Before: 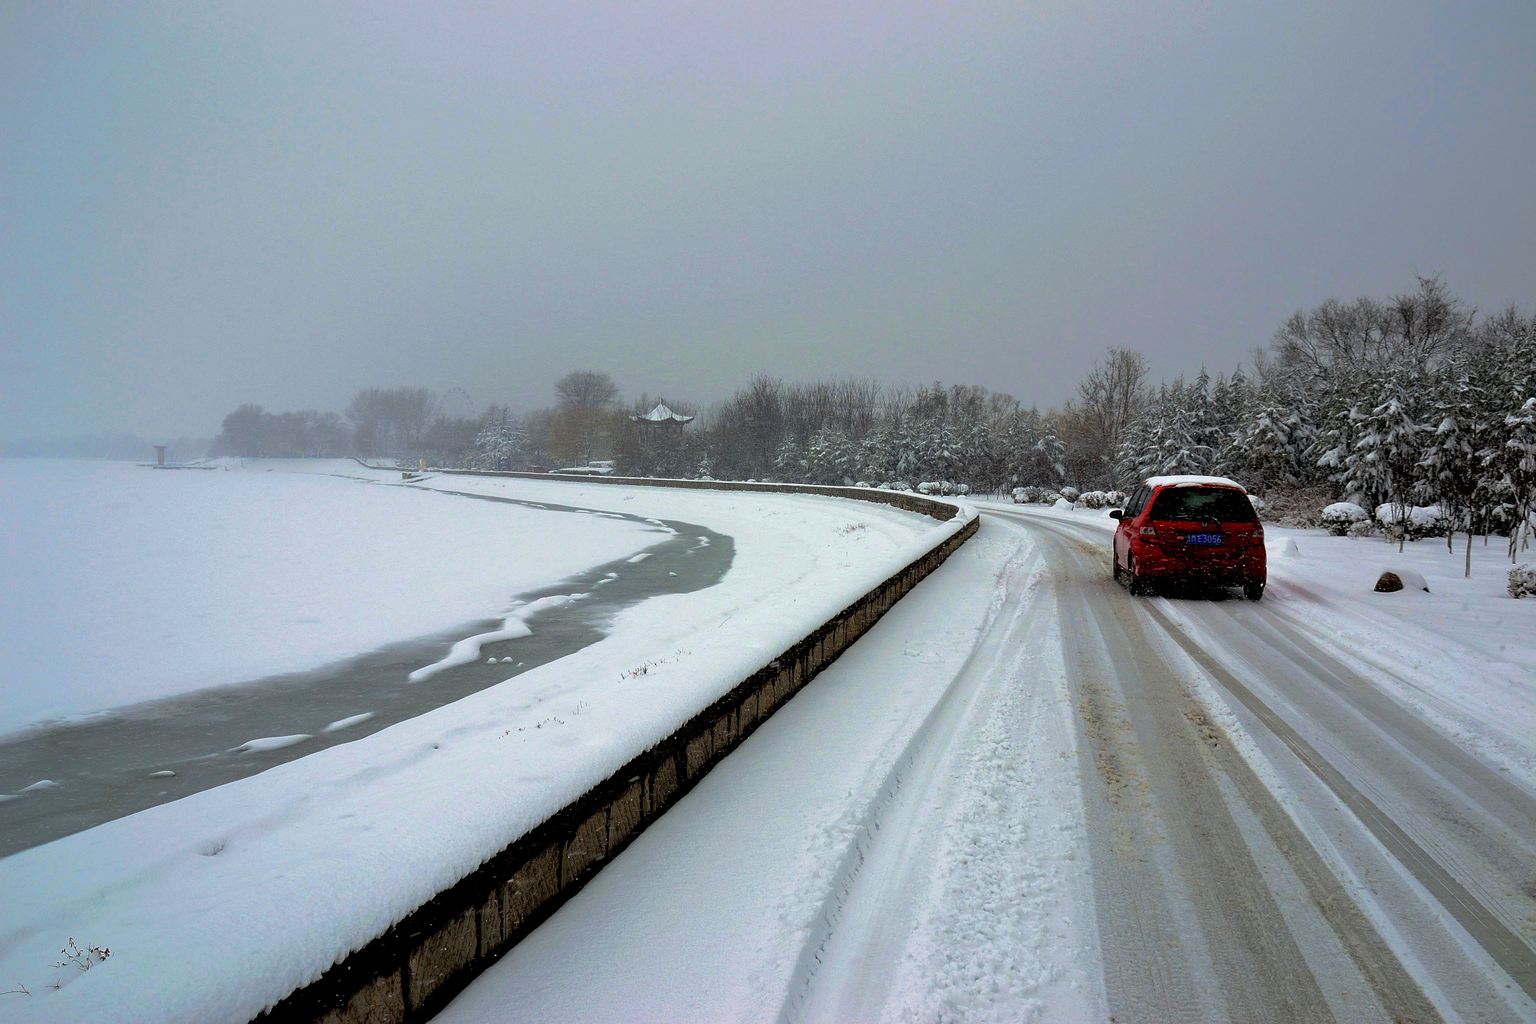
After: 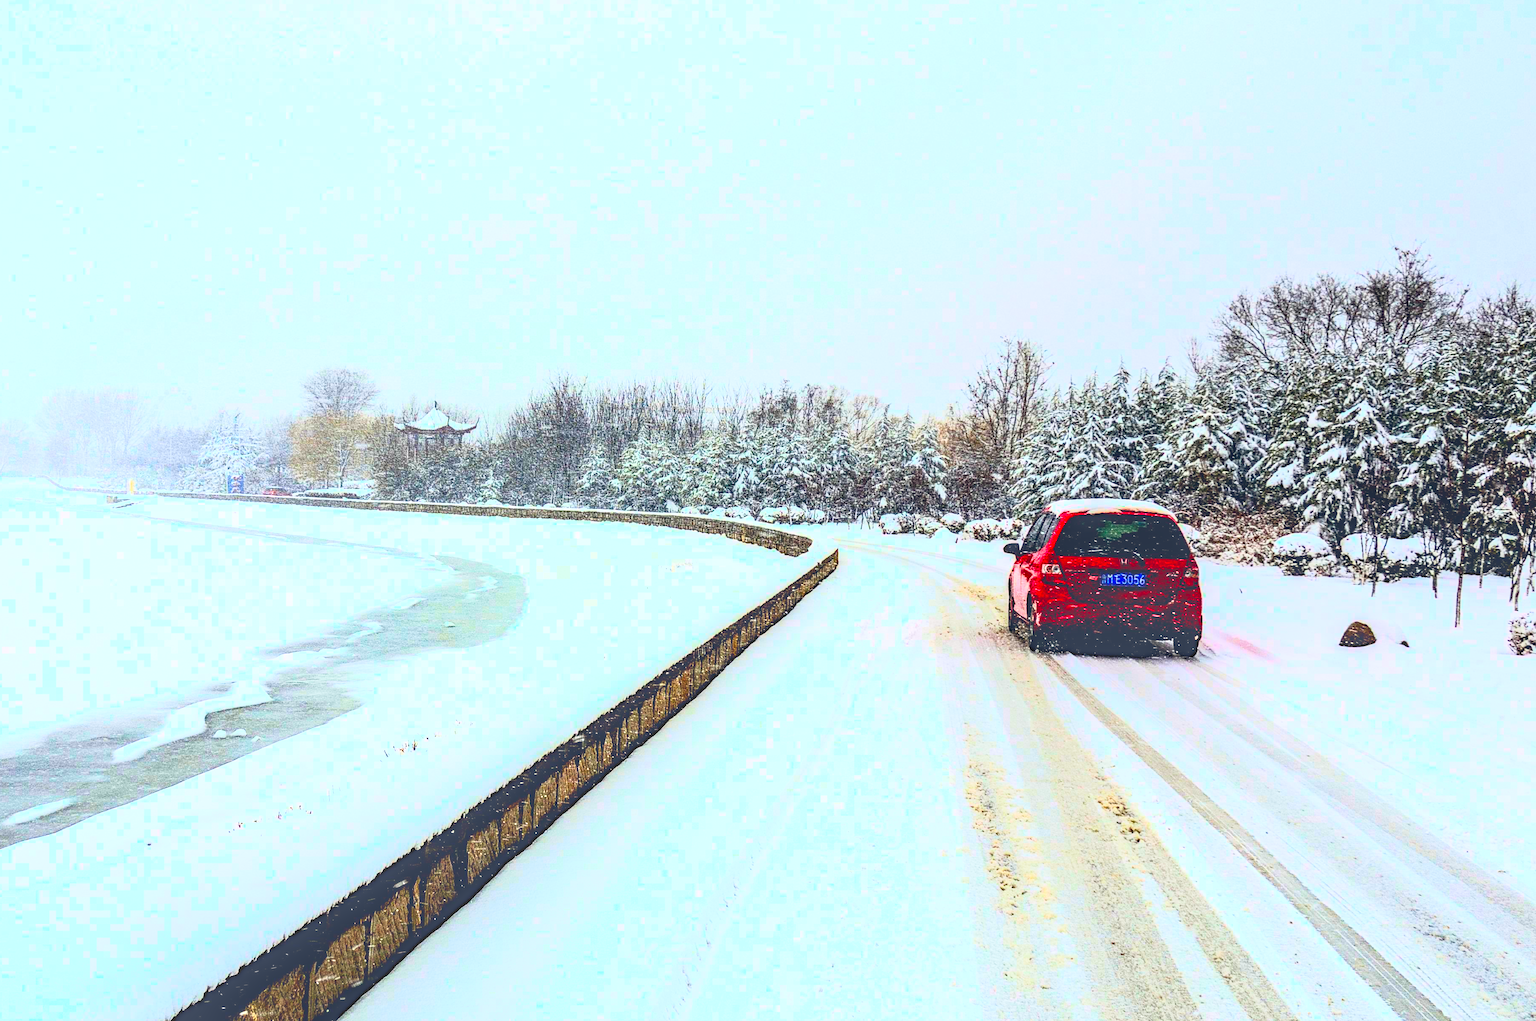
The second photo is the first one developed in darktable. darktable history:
local contrast: highlights 5%, shadows 2%, detail 133%
haze removal: strength 0.24, distance 0.244, compatibility mode true, adaptive false
exposure: black level correction -0.005, exposure 0.619 EV, compensate highlight preservation false
crop and rotate: left 20.757%, top 8.052%, right 0.4%, bottom 13.299%
base curve: curves: ch0 [(0, 0) (0.262, 0.32) (0.722, 0.705) (1, 1)], preserve colors none
color balance rgb: global offset › chroma 0.06%, global offset › hue 253.37°, perceptual saturation grading › global saturation 19.715%, global vibrance 30.863%
tone equalizer: smoothing diameter 2.02%, edges refinement/feathering 22.25, mask exposure compensation -1.57 EV, filter diffusion 5
contrast brightness saturation: contrast 0.822, brightness 0.6, saturation 0.599
